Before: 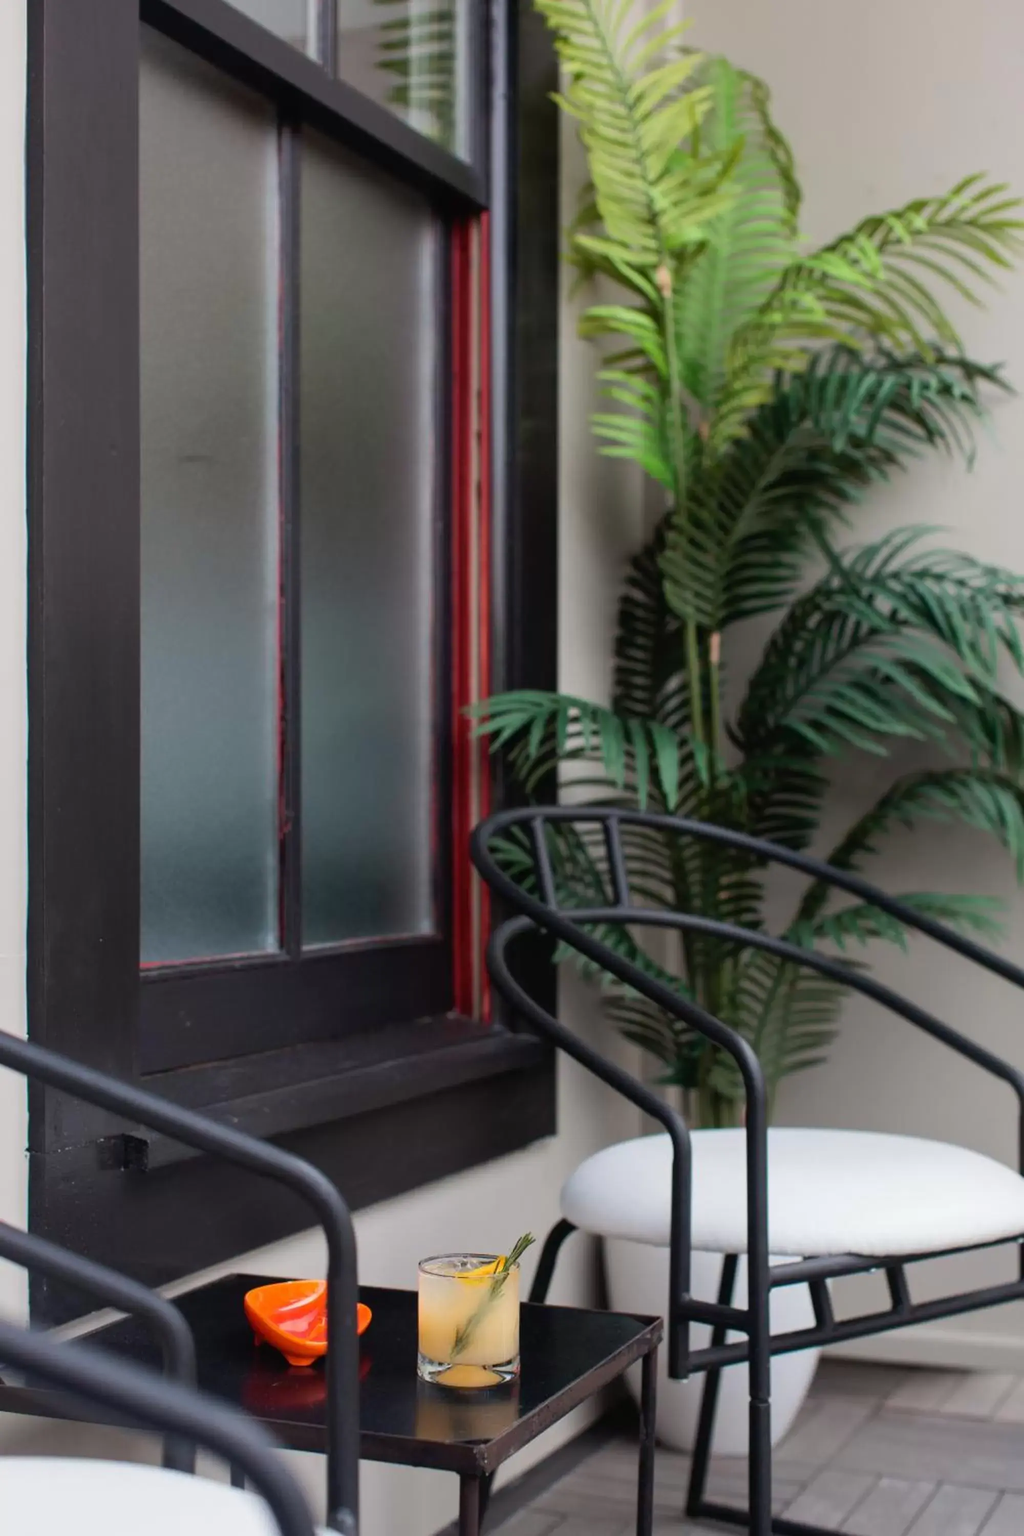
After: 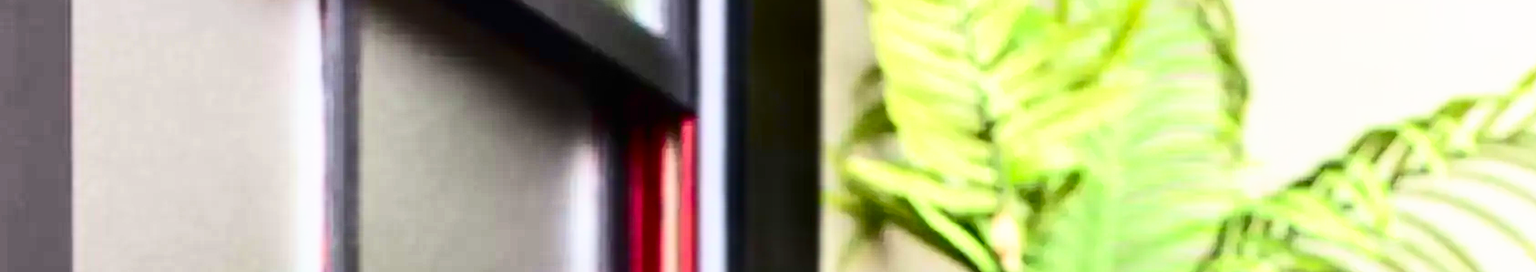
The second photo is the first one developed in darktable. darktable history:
contrast brightness saturation: contrast 0.32, brightness -0.08, saturation 0.17
crop and rotate: left 9.644%, top 9.491%, right 6.021%, bottom 80.509%
exposure: exposure 0.4 EV, compensate highlight preservation false
base curve: curves: ch0 [(0, 0) (0.495, 0.917) (1, 1)], preserve colors none
